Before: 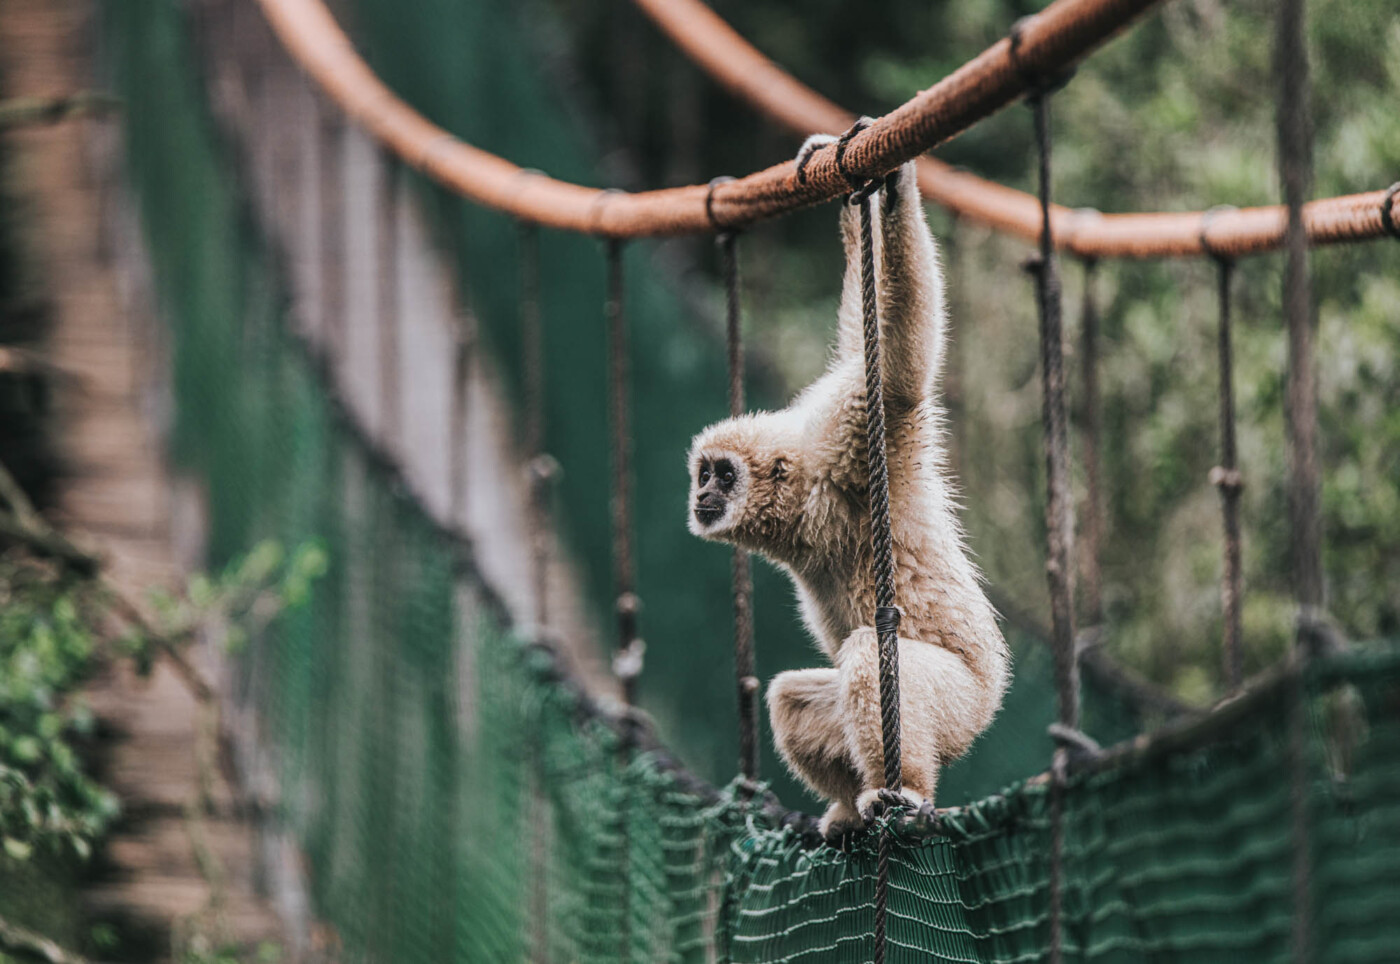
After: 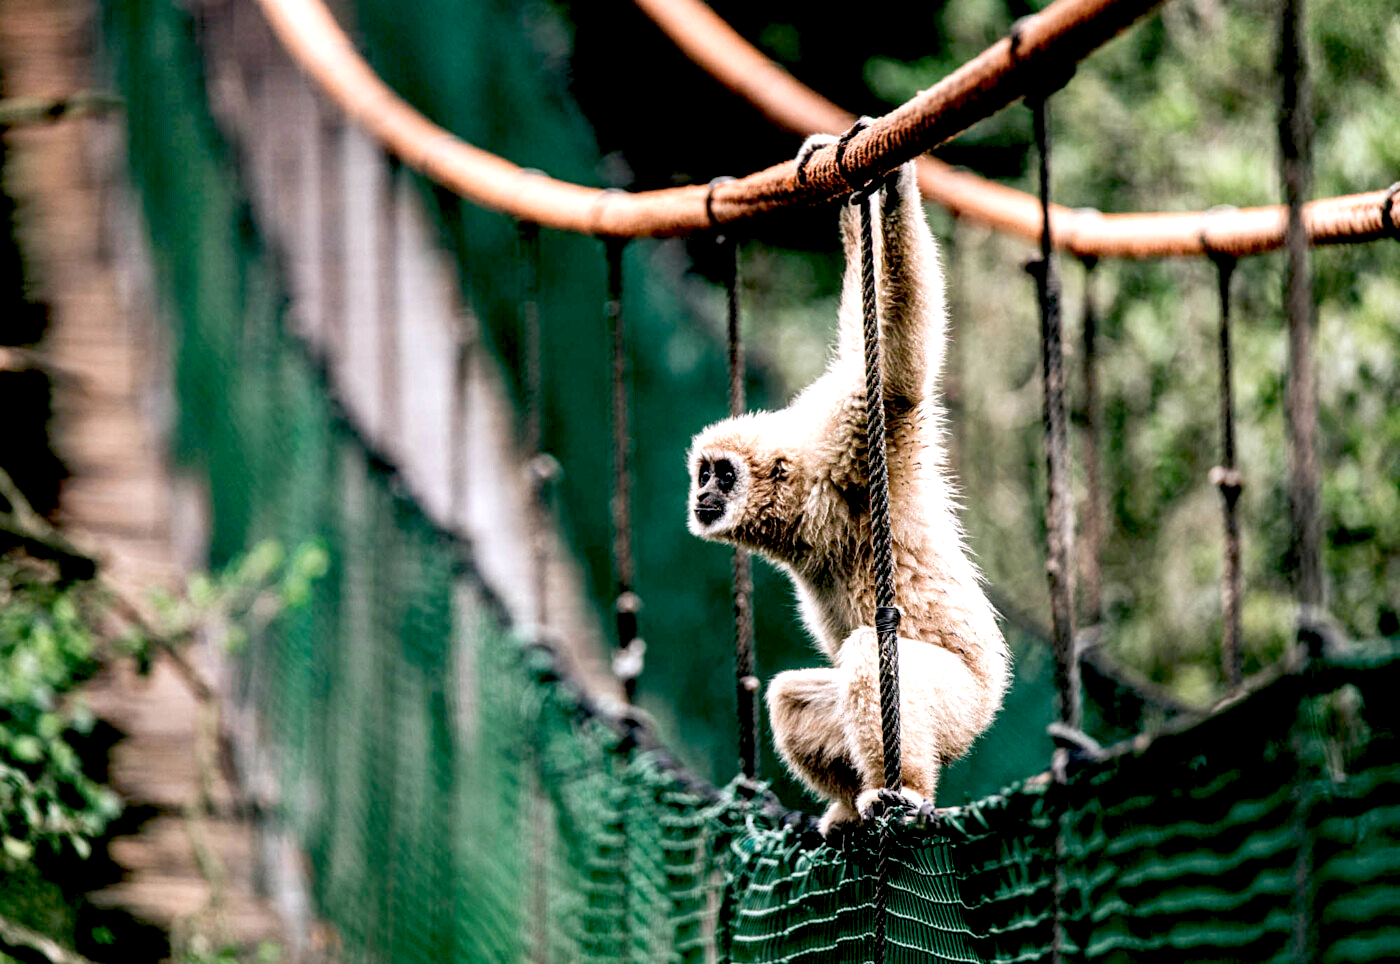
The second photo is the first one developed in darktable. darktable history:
exposure: black level correction 0.034, exposure 0.906 EV, compensate exposure bias true, compensate highlight preservation false
